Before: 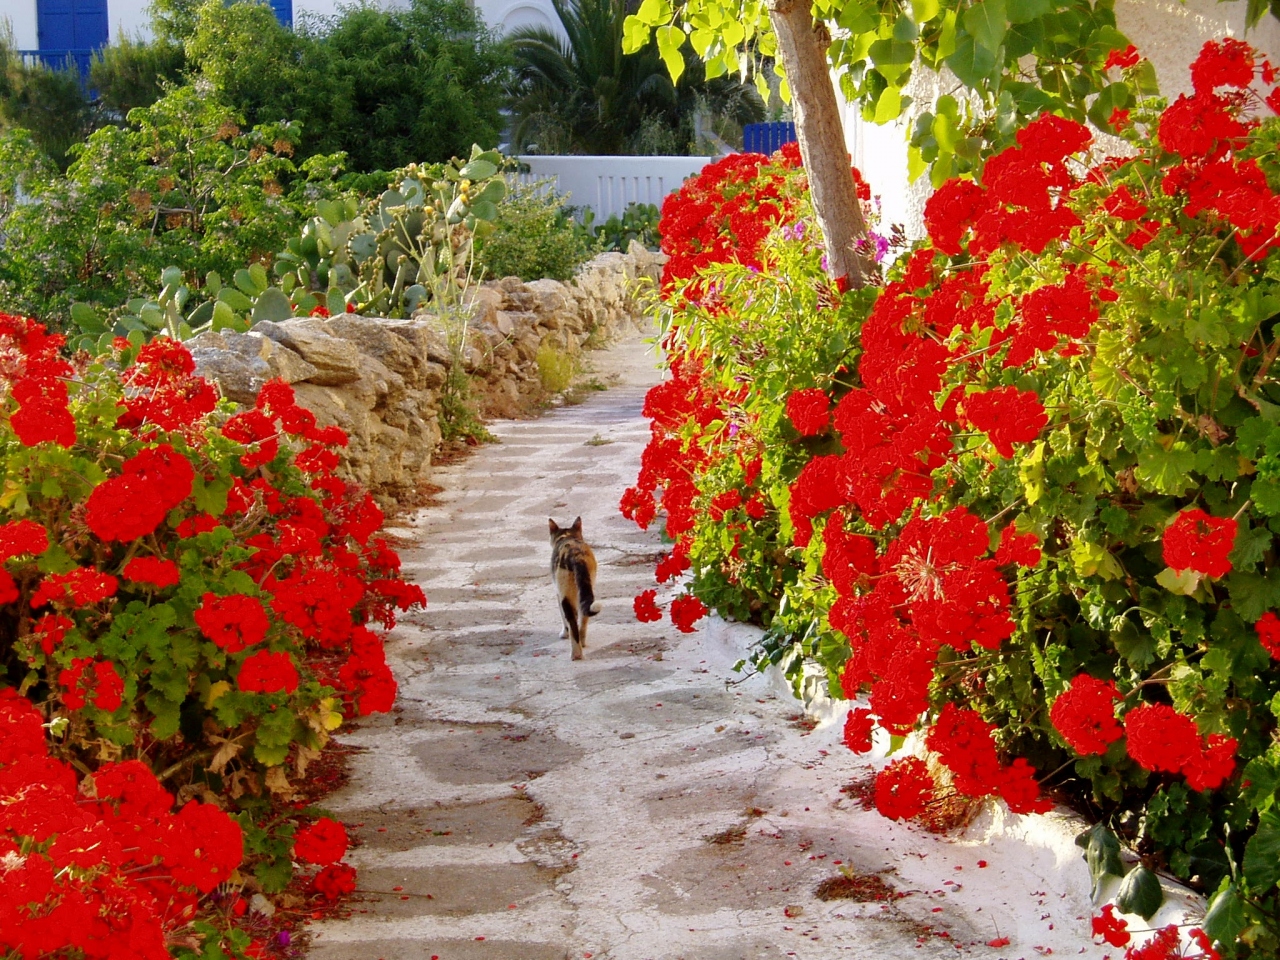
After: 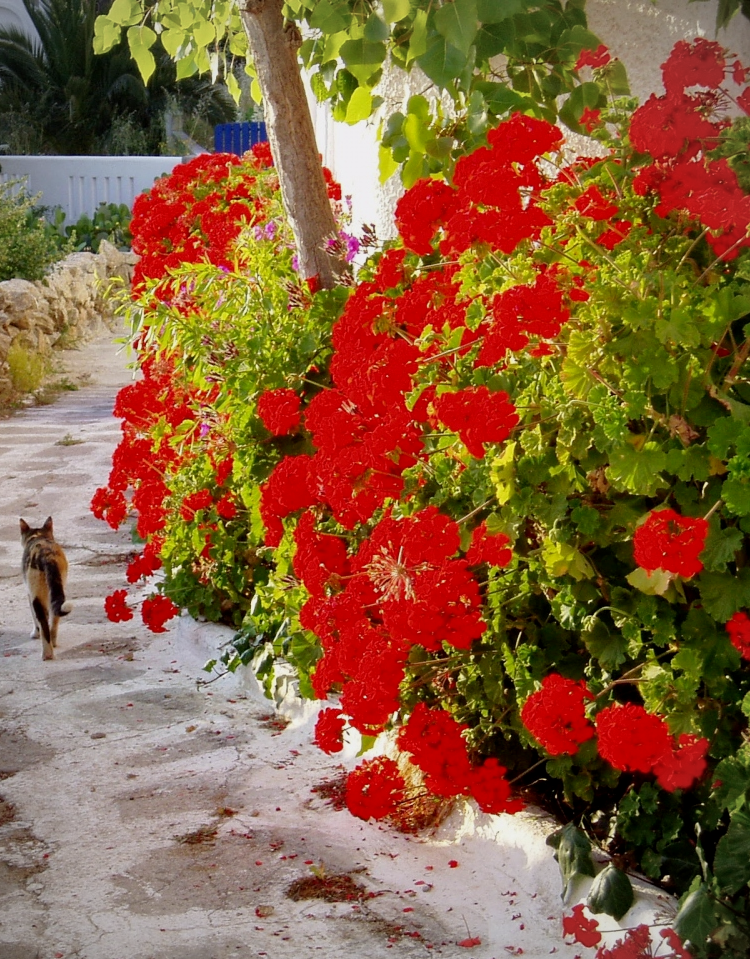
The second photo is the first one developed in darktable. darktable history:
crop: left 41.402%
exposure: black level correction 0.001, exposure -0.2 EV, compensate highlight preservation false
vignetting: fall-off radius 60.65%
